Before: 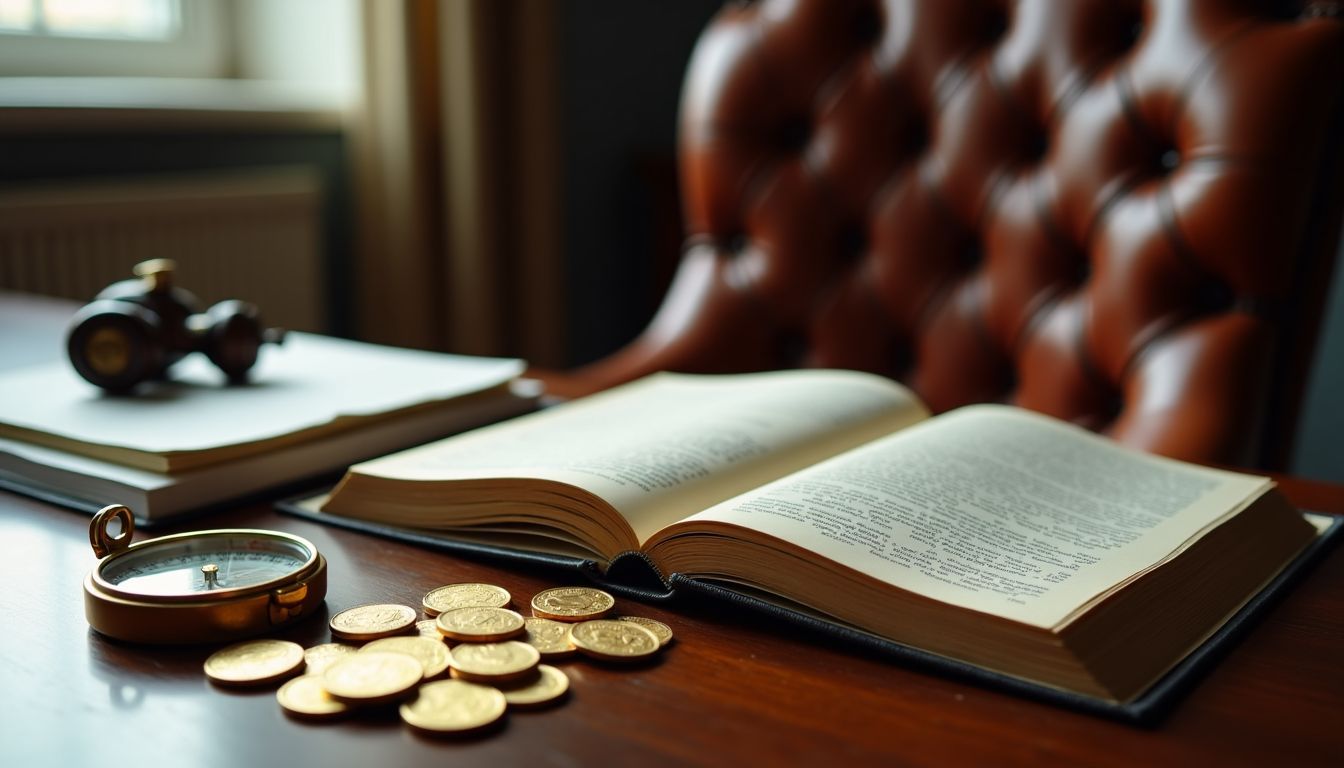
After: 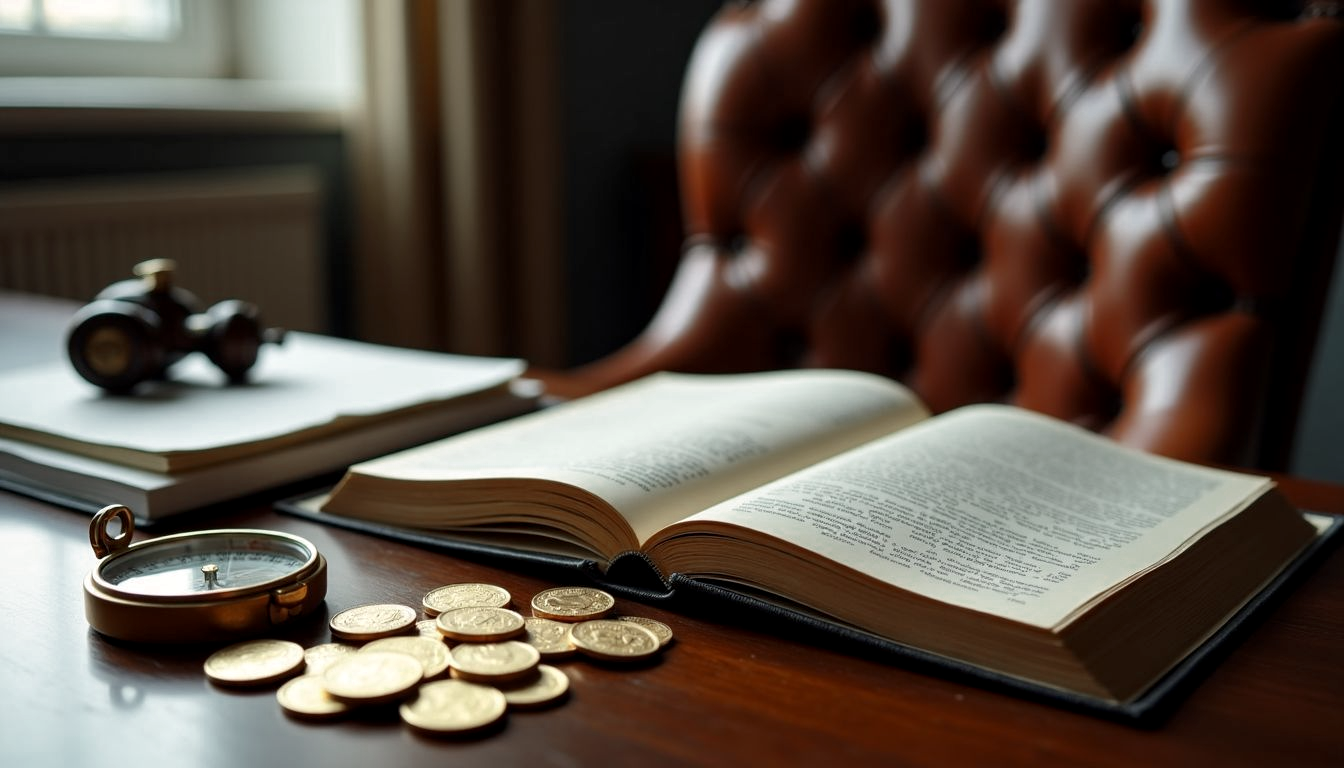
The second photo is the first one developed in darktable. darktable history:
color zones: curves: ch0 [(0, 0.5) (0.125, 0.4) (0.25, 0.5) (0.375, 0.4) (0.5, 0.4) (0.625, 0.35) (0.75, 0.35) (0.875, 0.5)]; ch1 [(0, 0.35) (0.125, 0.45) (0.25, 0.35) (0.375, 0.35) (0.5, 0.35) (0.625, 0.35) (0.75, 0.45) (0.875, 0.35)]; ch2 [(0, 0.6) (0.125, 0.5) (0.25, 0.5) (0.375, 0.6) (0.5, 0.6) (0.625, 0.5) (0.75, 0.5) (0.875, 0.5)]
local contrast: highlights 102%, shadows 103%, detail 120%, midtone range 0.2
